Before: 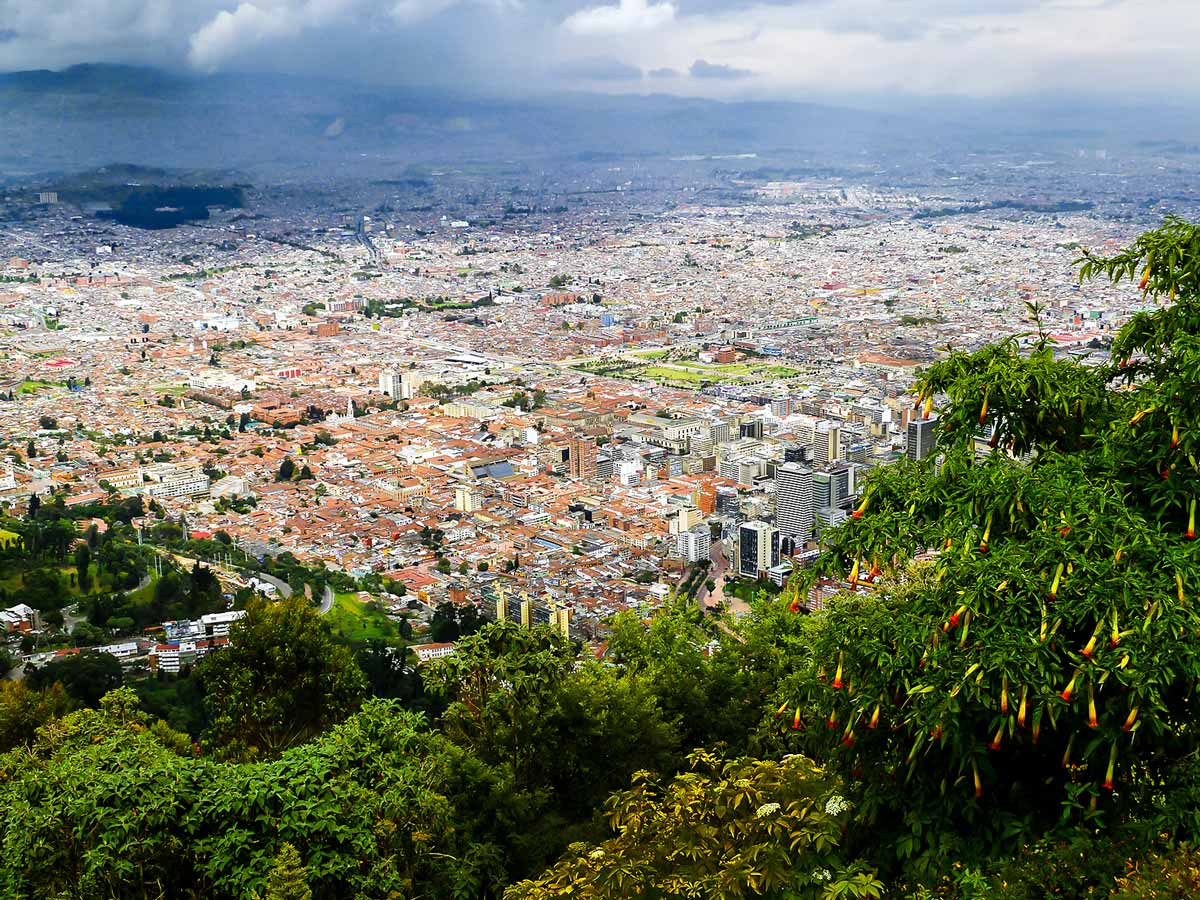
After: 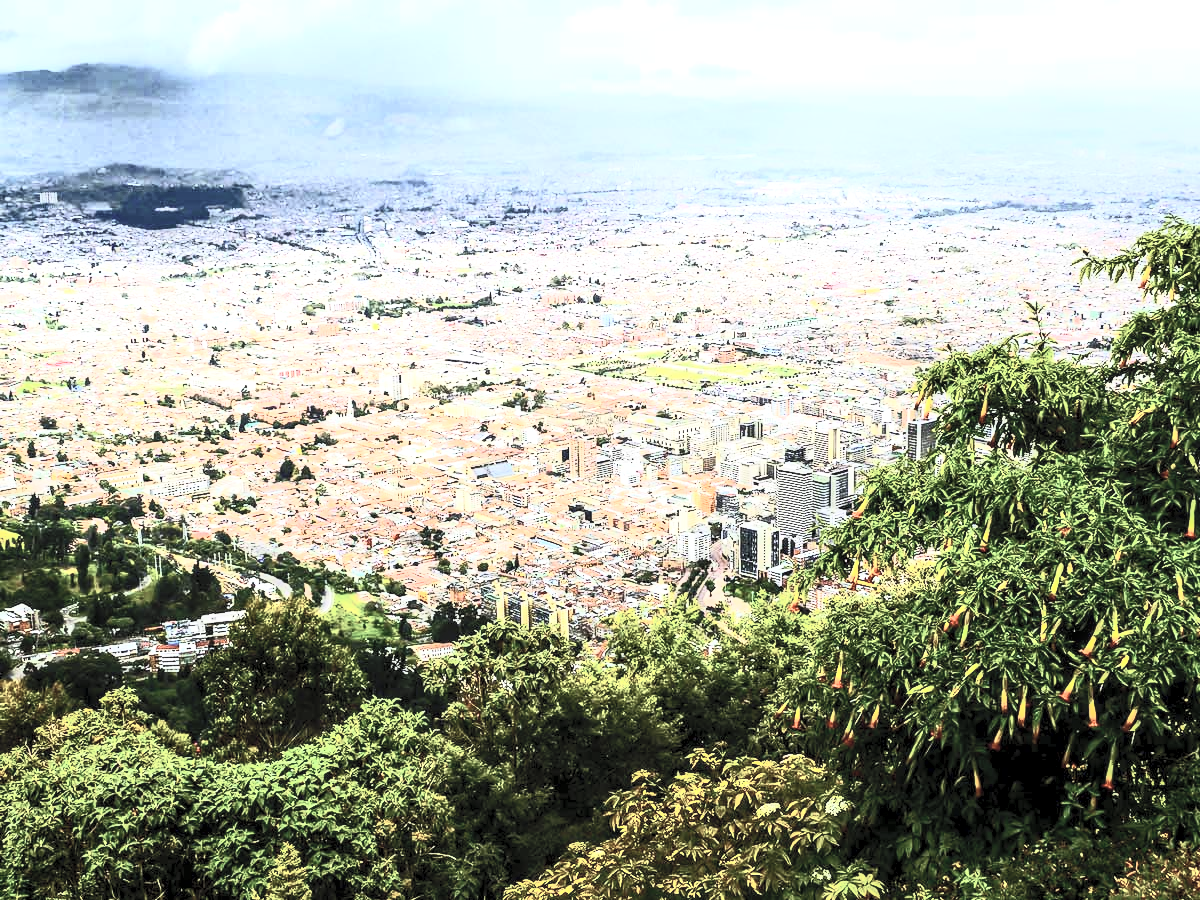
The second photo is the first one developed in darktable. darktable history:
tone equalizer: -8 EV -0.443 EV, -7 EV -0.4 EV, -6 EV -0.324 EV, -5 EV -0.212 EV, -3 EV 0.225 EV, -2 EV 0.331 EV, -1 EV 0.408 EV, +0 EV 0.398 EV, edges refinement/feathering 500, mask exposure compensation -1.57 EV, preserve details no
contrast brightness saturation: contrast 0.588, brightness 0.574, saturation -0.343
local contrast: on, module defaults
exposure: black level correction 0.001, exposure 0.499 EV, compensate exposure bias true, compensate highlight preservation false
